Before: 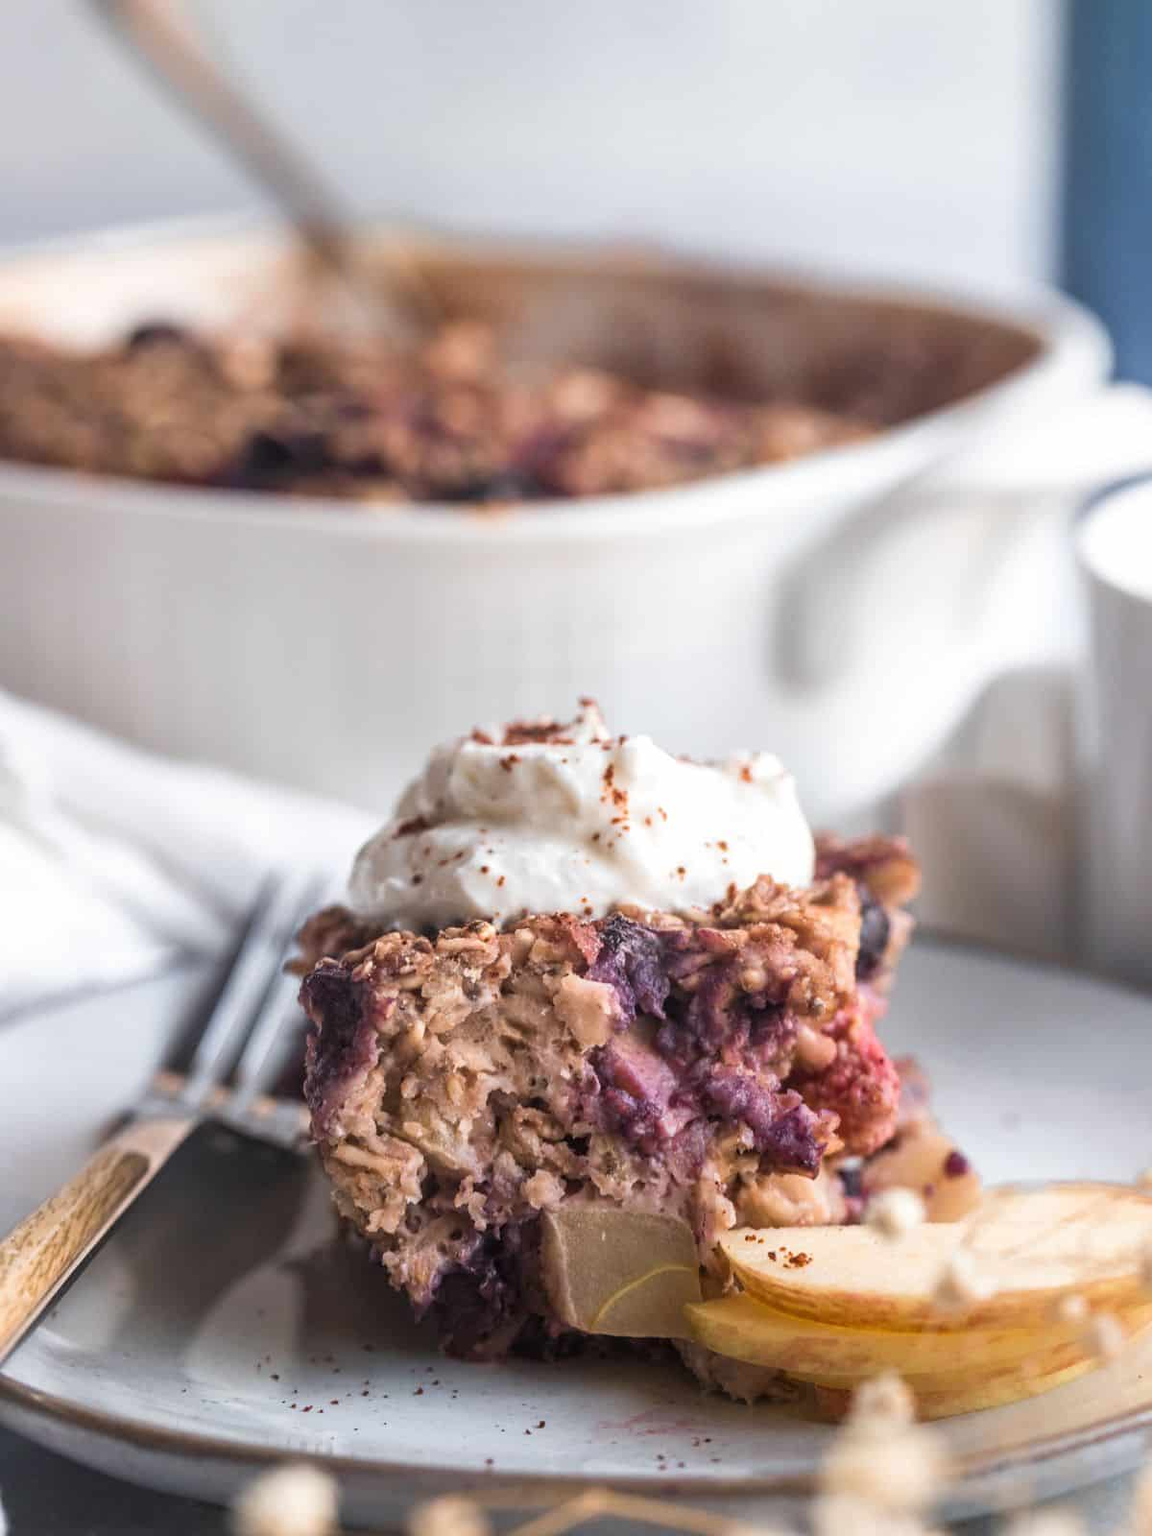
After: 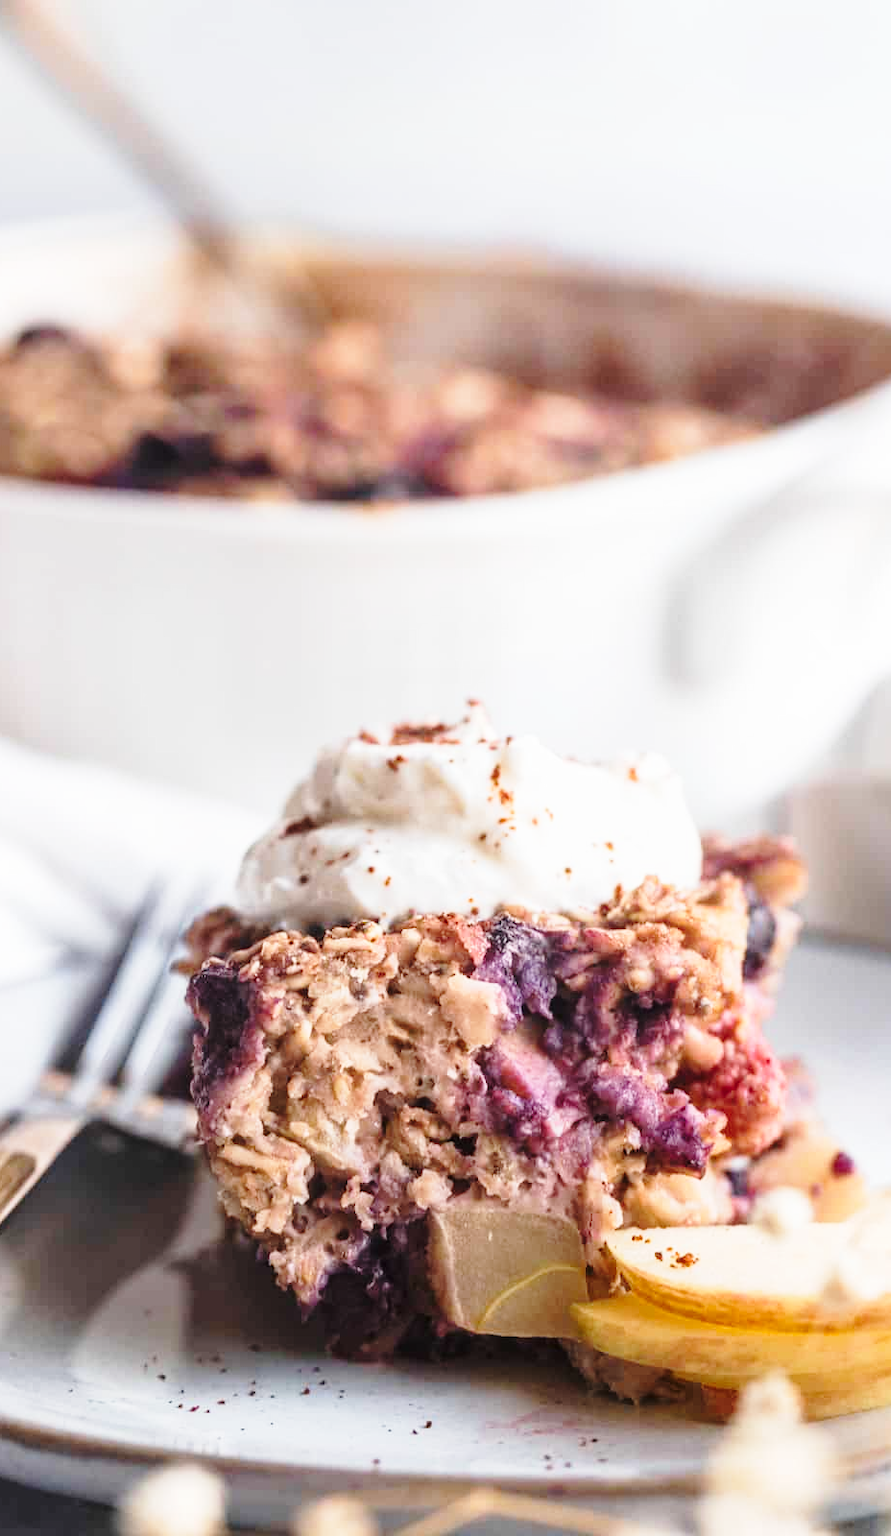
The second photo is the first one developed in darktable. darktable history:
base curve: curves: ch0 [(0, 0) (0.028, 0.03) (0.121, 0.232) (0.46, 0.748) (0.859, 0.968) (1, 1)], preserve colors none
crop: left 9.88%, right 12.664%
local contrast: mode bilateral grid, contrast 100, coarseness 100, detail 91%, midtone range 0.2
